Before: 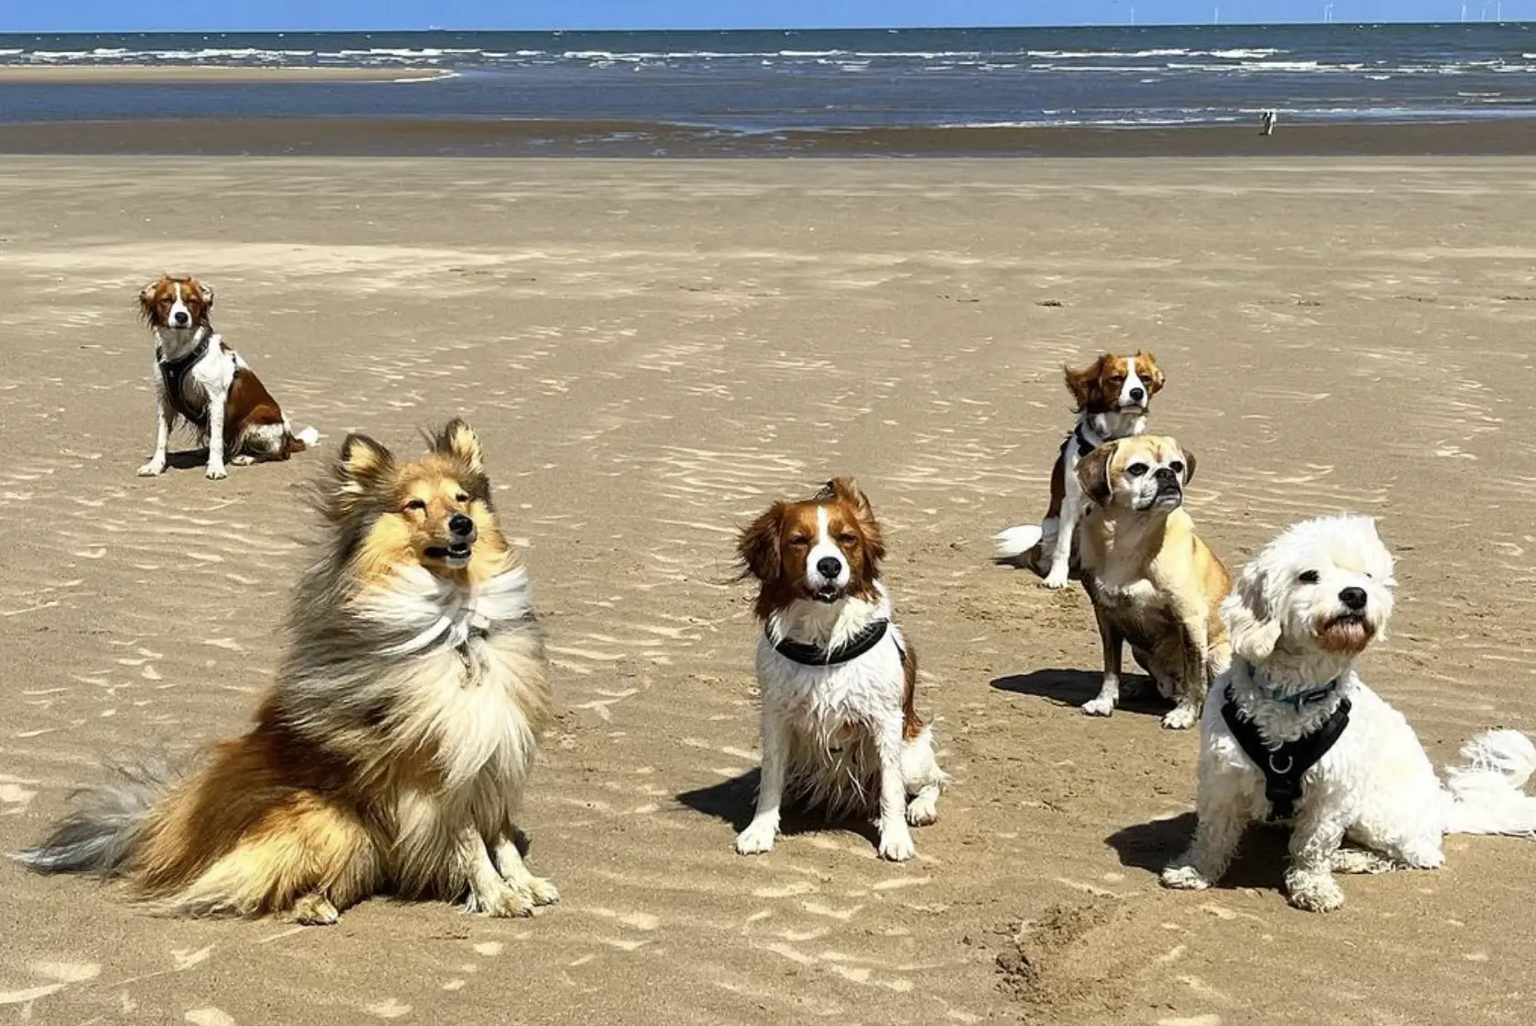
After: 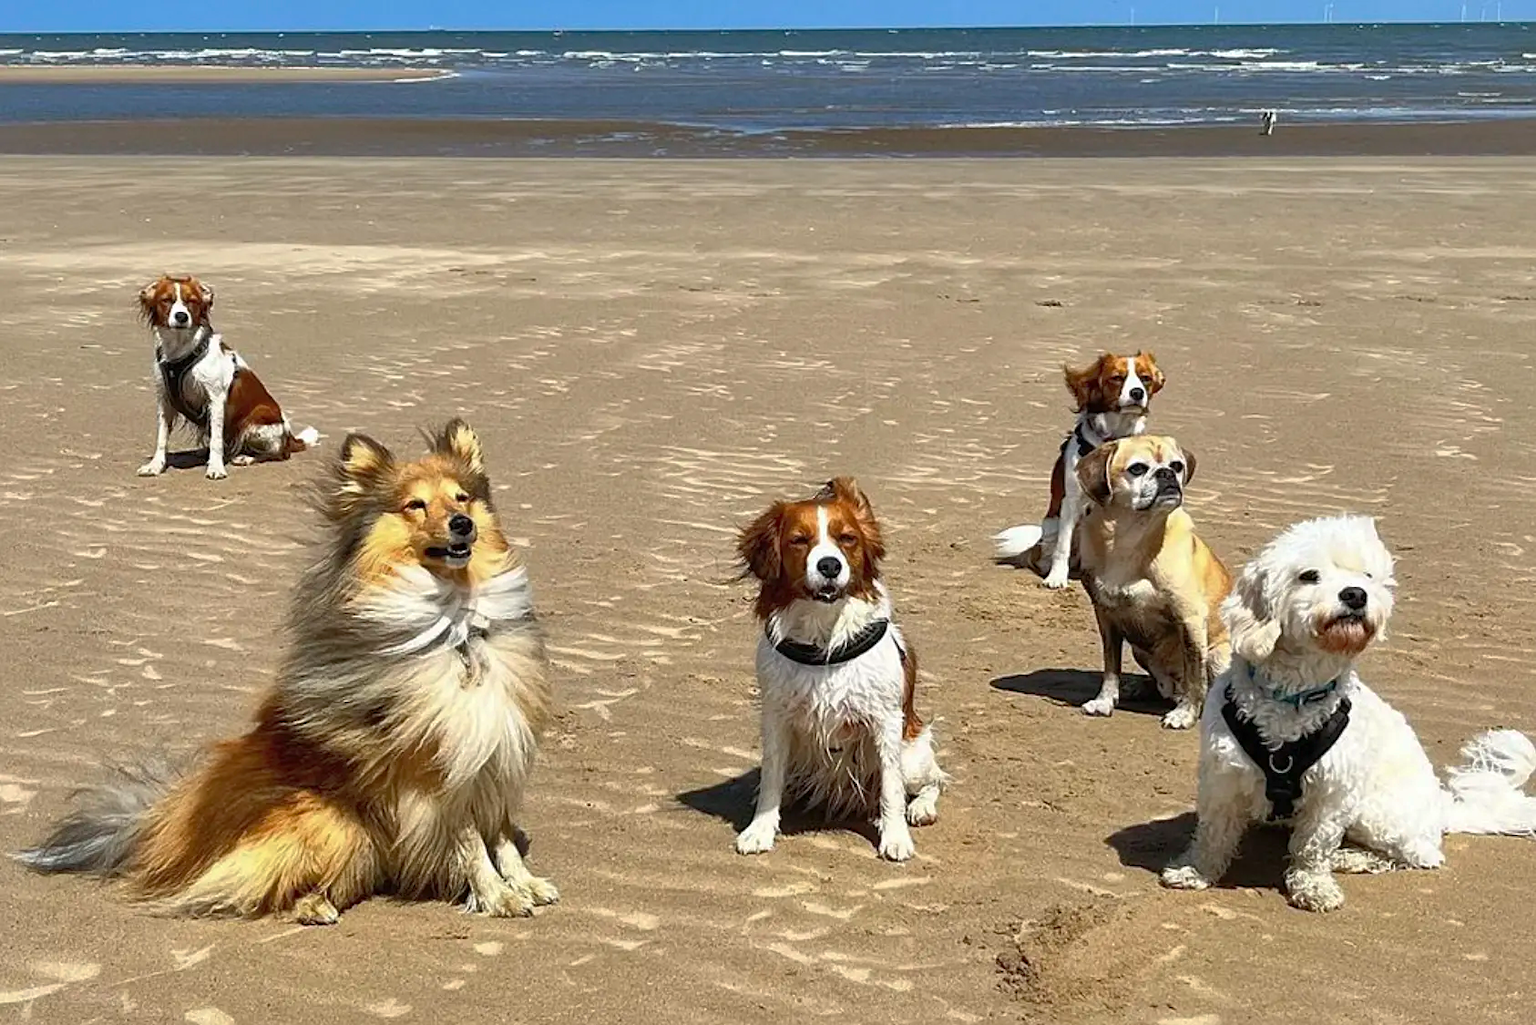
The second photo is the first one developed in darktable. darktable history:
sharpen: amount 0.214
shadows and highlights: on, module defaults
